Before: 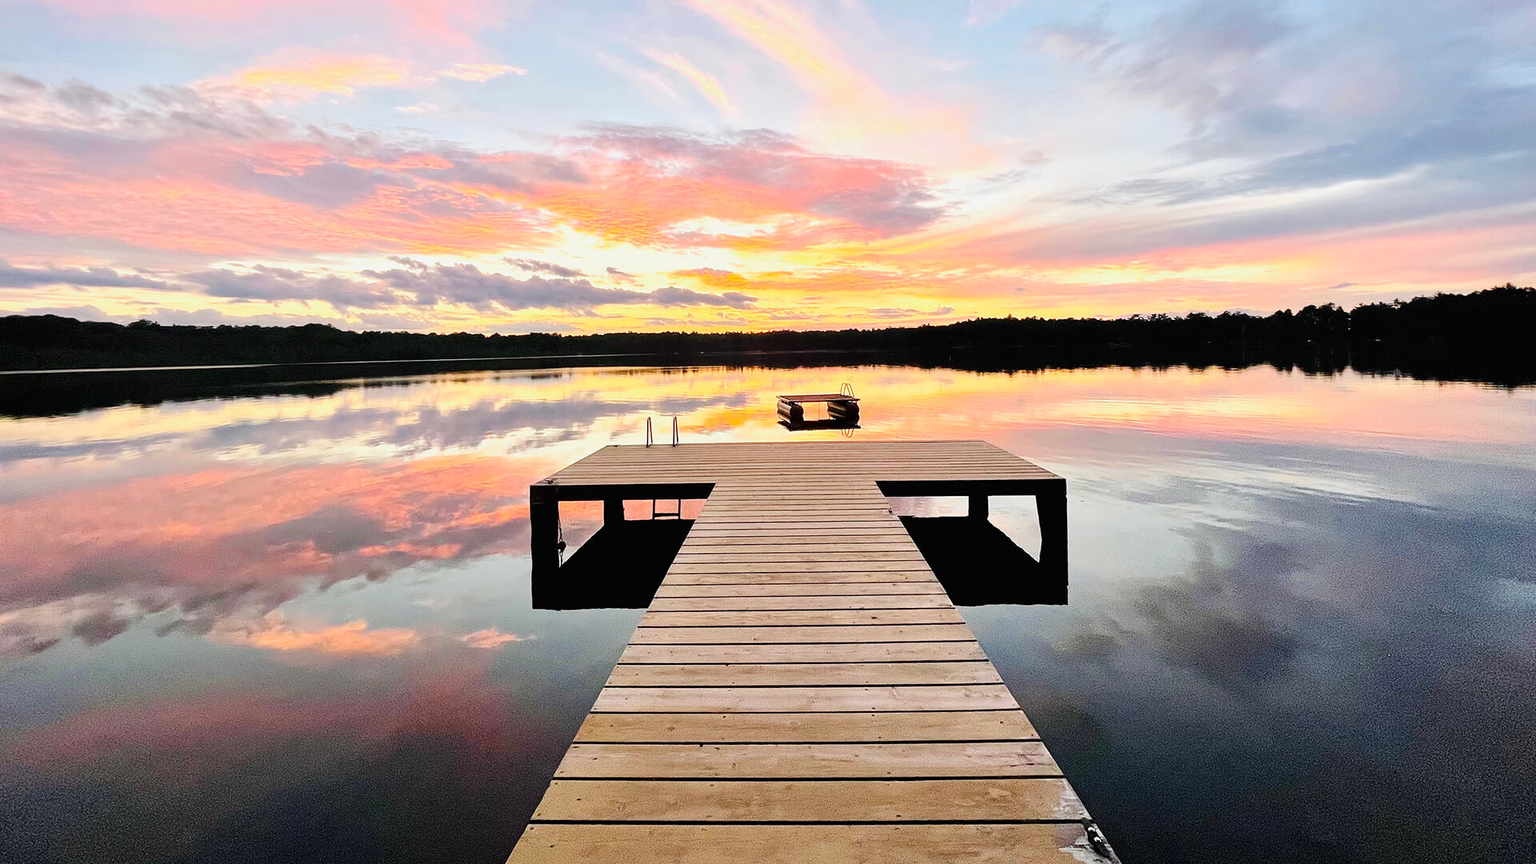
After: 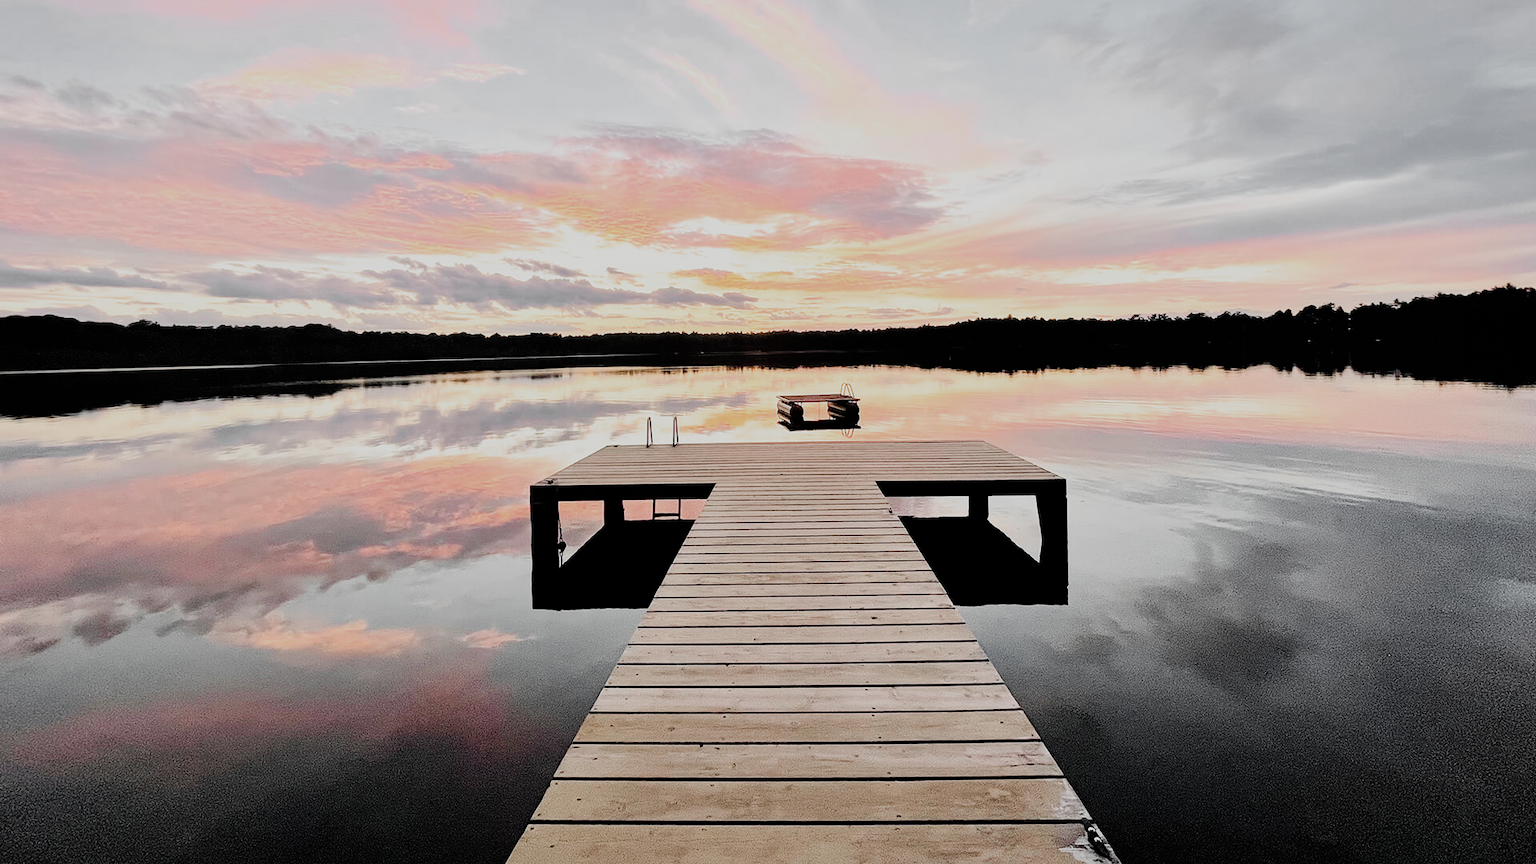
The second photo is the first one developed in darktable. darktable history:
contrast brightness saturation: contrast 0.1, saturation -0.352
color zones: curves: ch1 [(0, 0.638) (0.193, 0.442) (0.286, 0.15) (0.429, 0.14) (0.571, 0.142) (0.714, 0.154) (0.857, 0.175) (1, 0.638)]
filmic rgb: black relative exposure -7.65 EV, white relative exposure 4.56 EV, hardness 3.61
